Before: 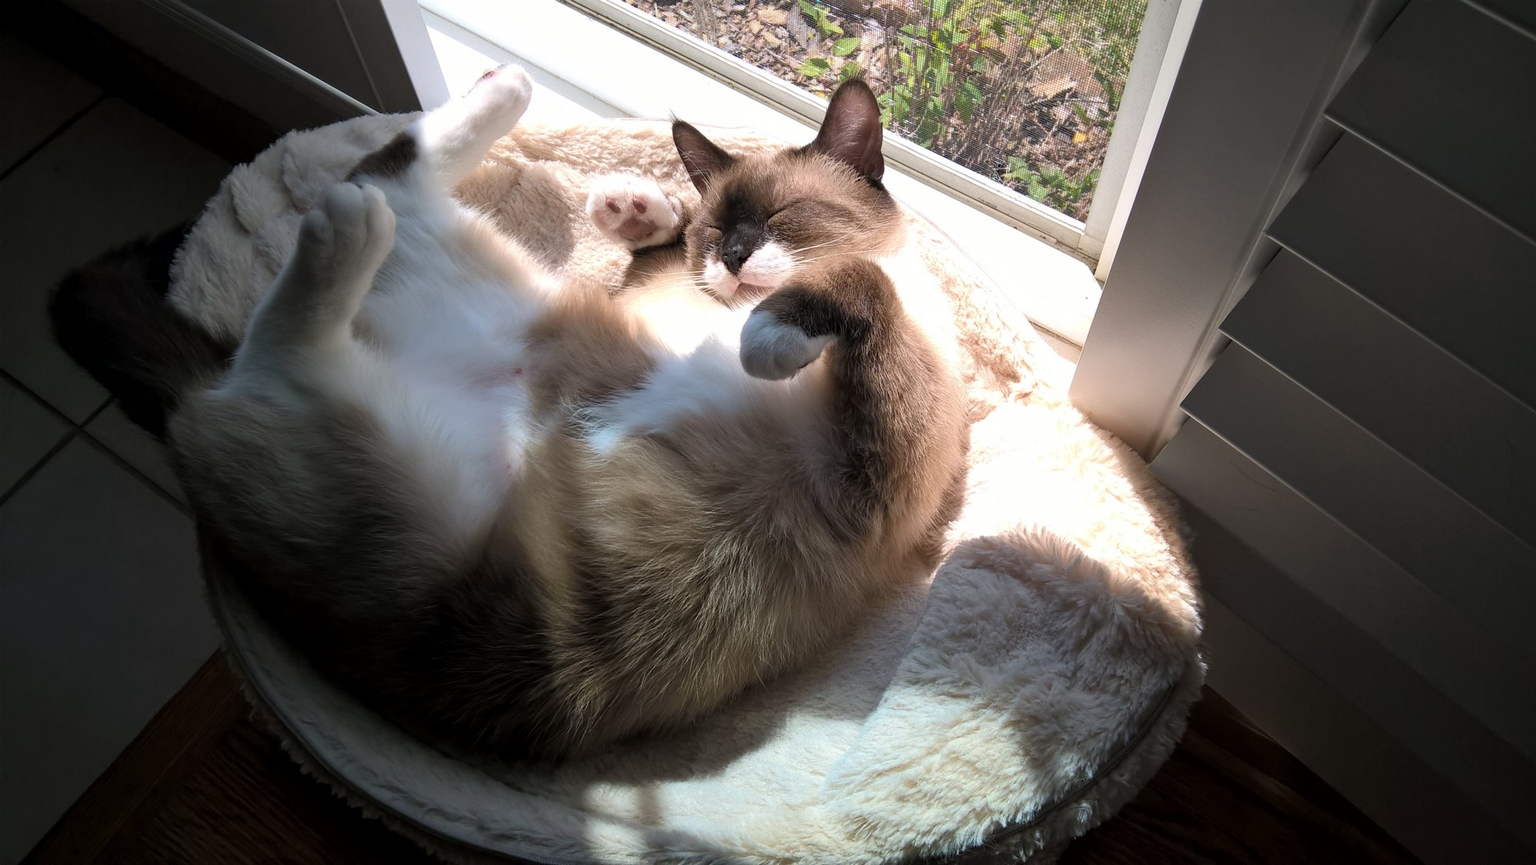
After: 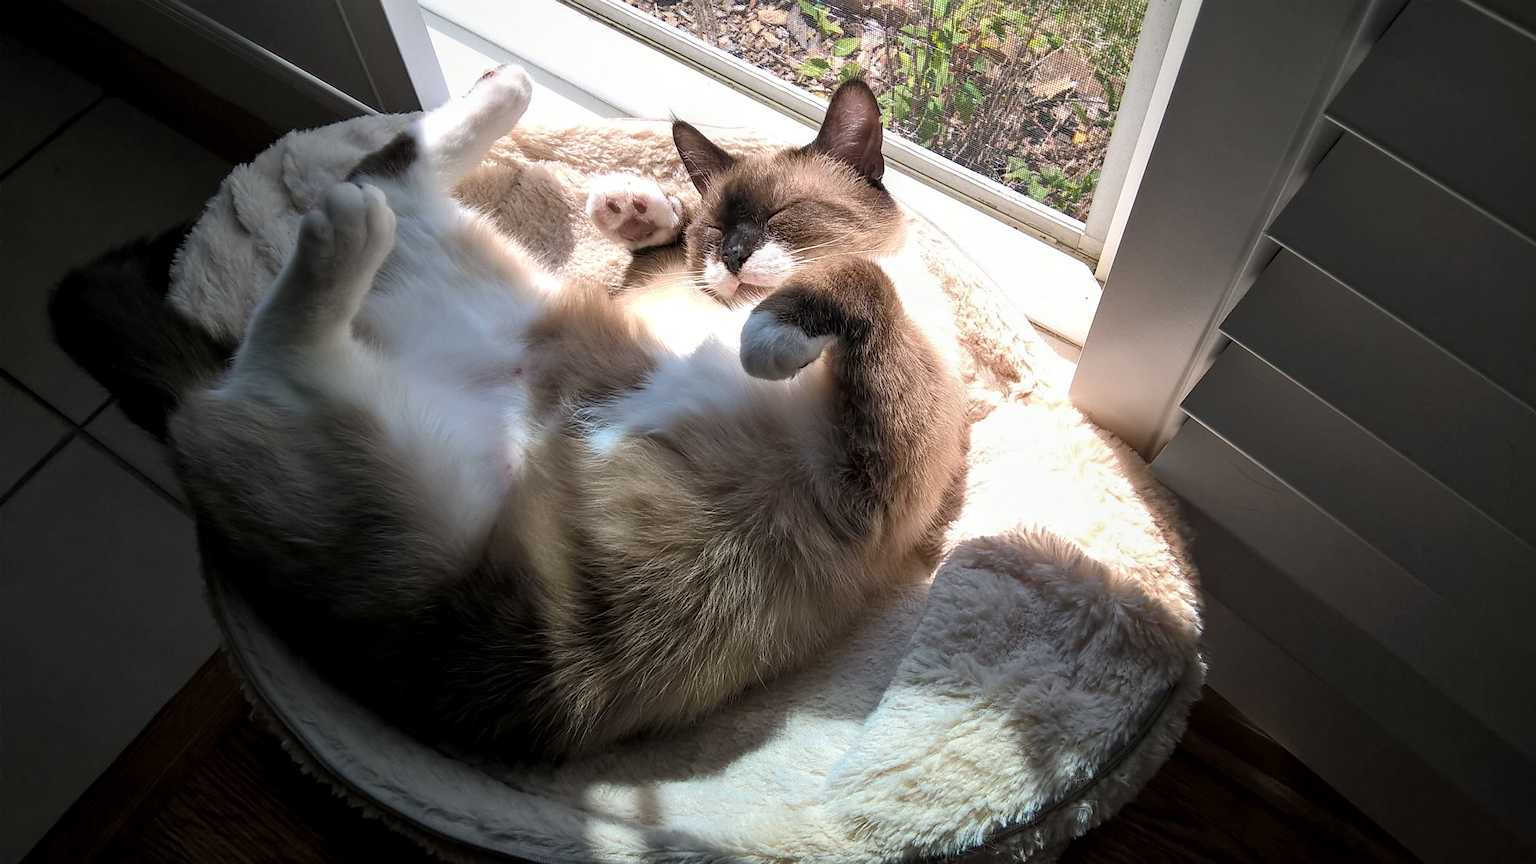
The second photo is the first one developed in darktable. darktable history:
sharpen: radius 1.443, amount 0.39, threshold 1.221
local contrast: on, module defaults
